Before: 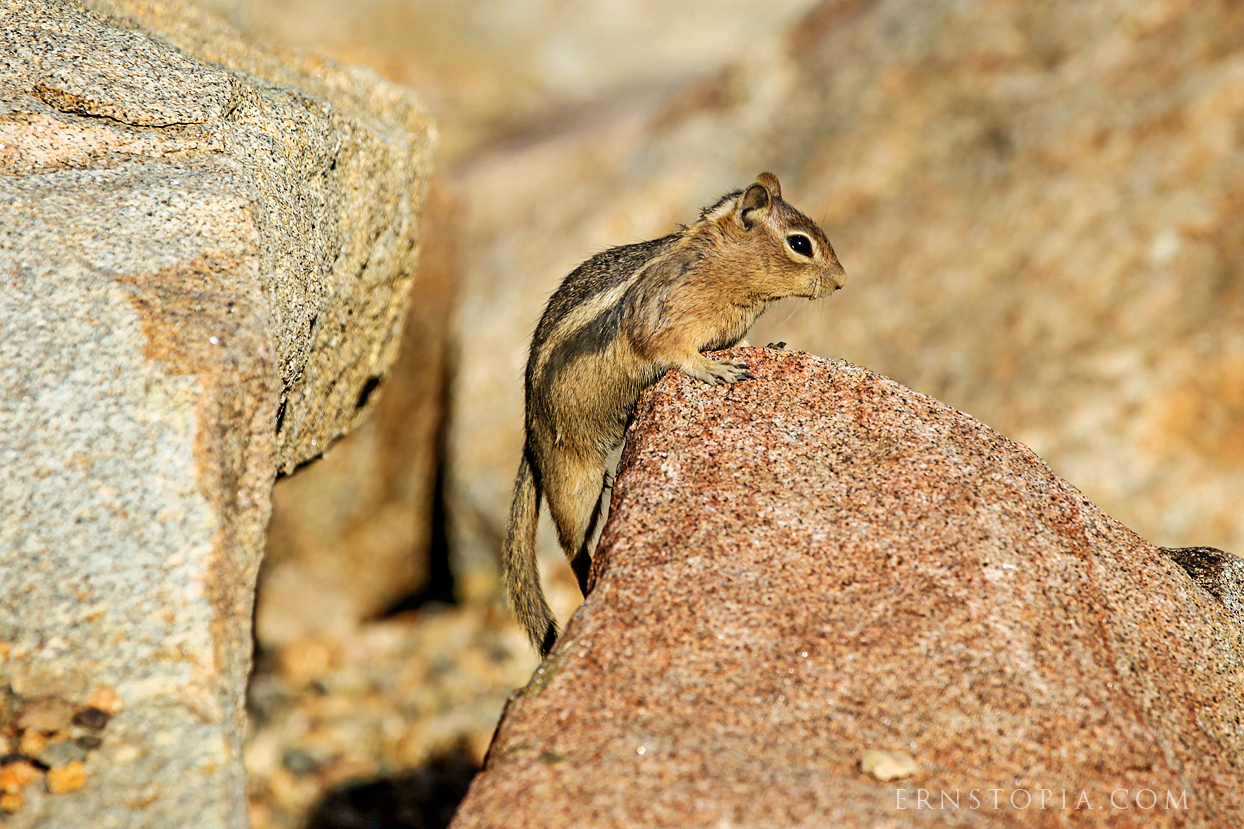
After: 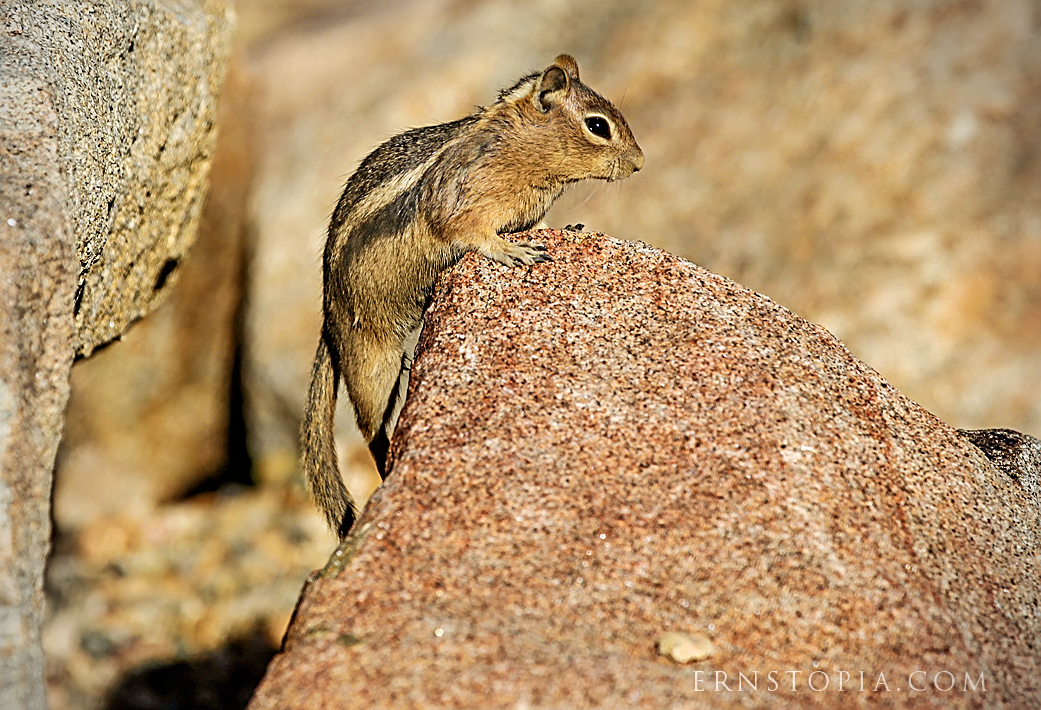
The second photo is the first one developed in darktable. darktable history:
crop: left 16.315%, top 14.246%
vignetting: on, module defaults
sharpen: on, module defaults
